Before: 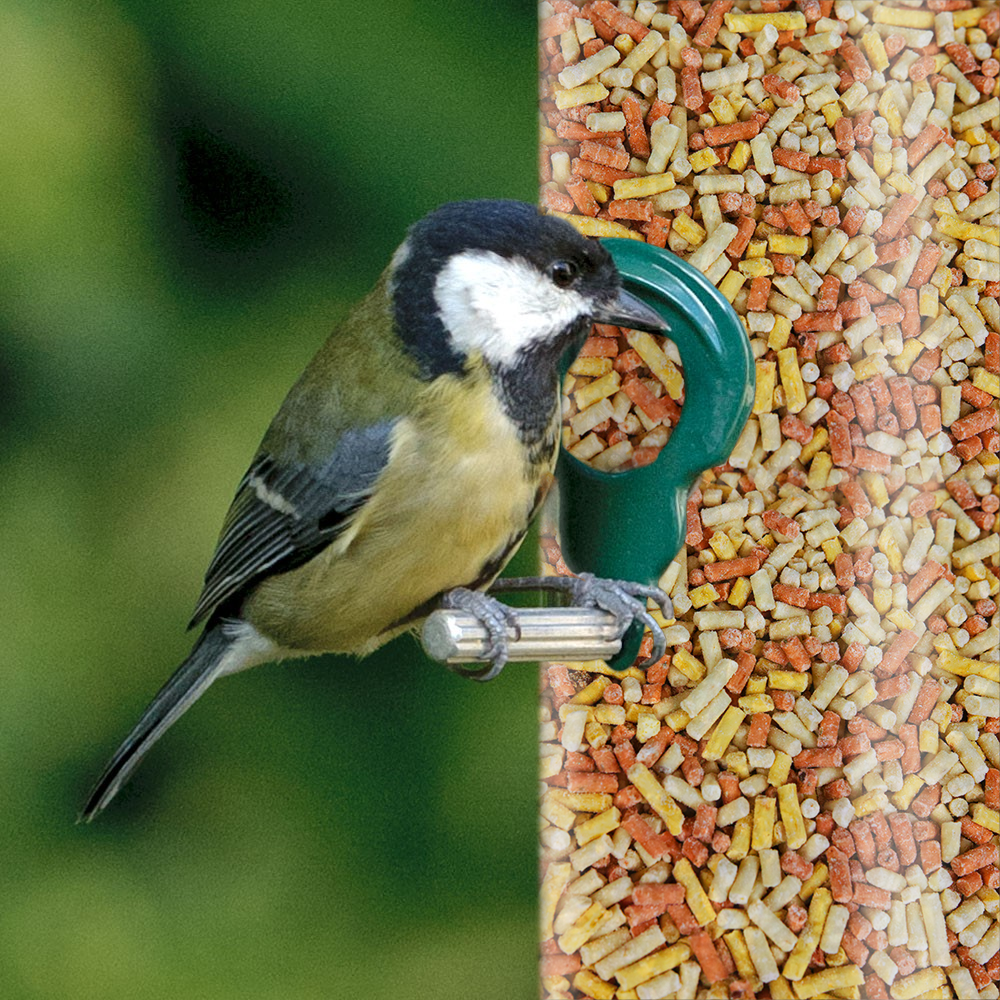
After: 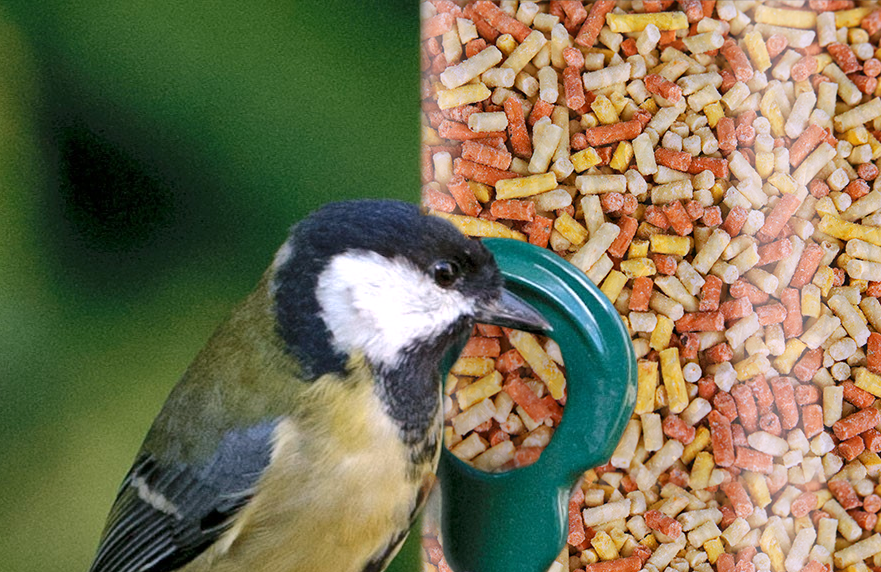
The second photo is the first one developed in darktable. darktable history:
crop and rotate: left 11.812%, bottom 42.776%
white balance: red 1.05, blue 1.072
